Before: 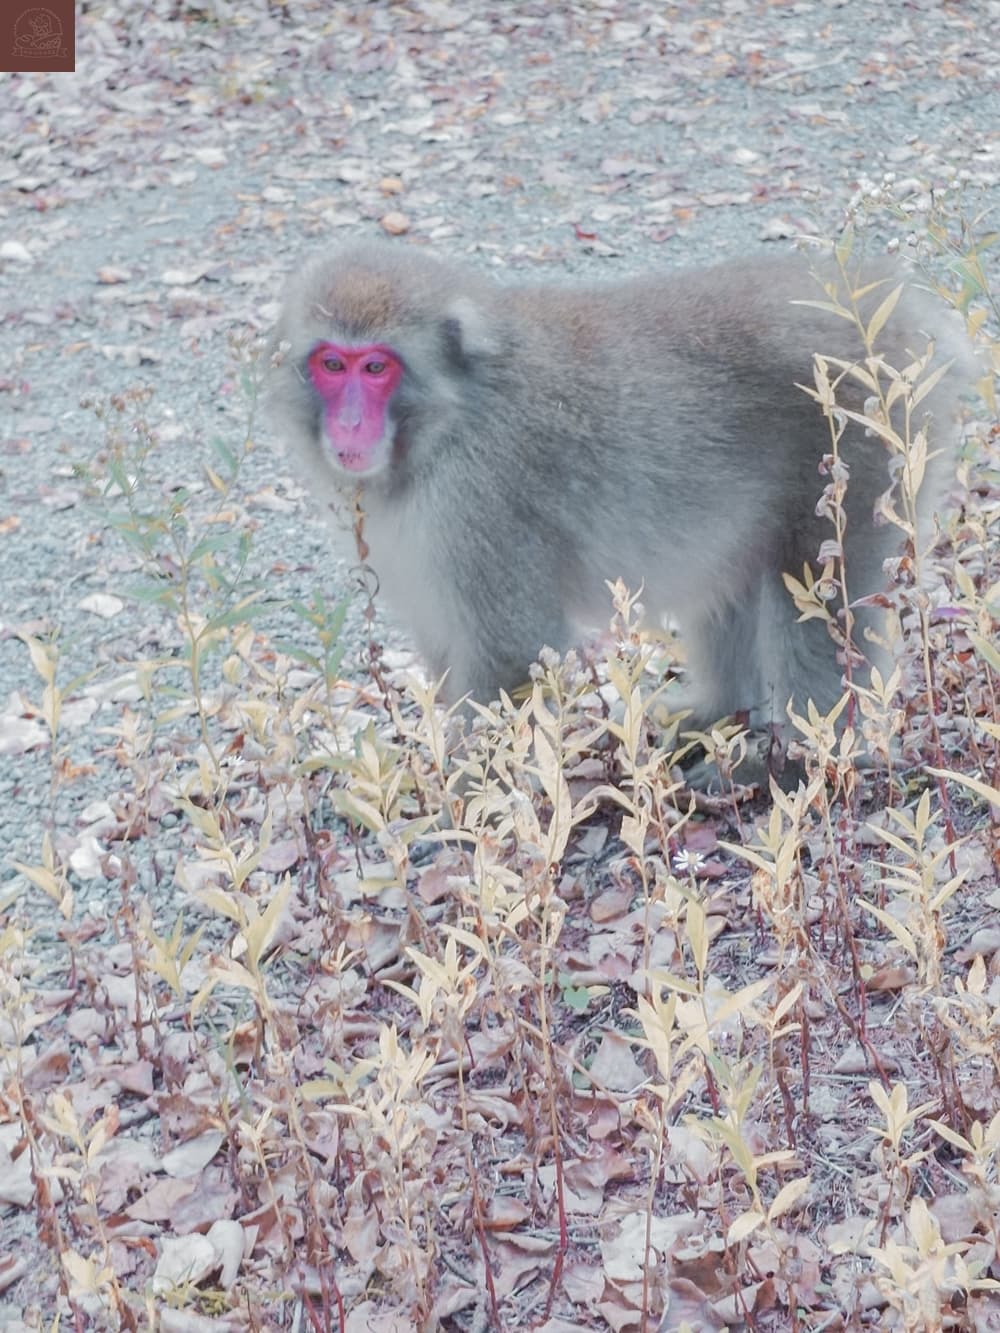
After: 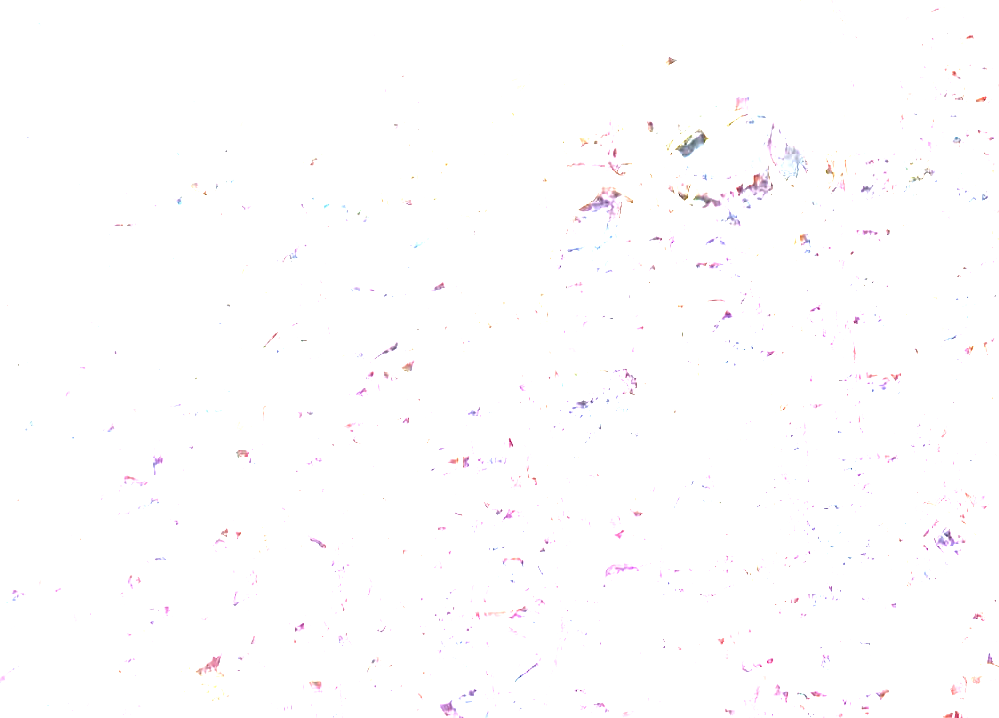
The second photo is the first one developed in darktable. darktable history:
crop and rotate: top 46.136%, right 0.02%
exposure: black level correction 0, exposure 1.2 EV, compensate highlight preservation false
local contrast: mode bilateral grid, contrast 20, coarseness 50, detail 140%, midtone range 0.2
levels: levels [0, 0.281, 0.562]
contrast brightness saturation: contrast 0.238, brightness 0.266, saturation 0.393
